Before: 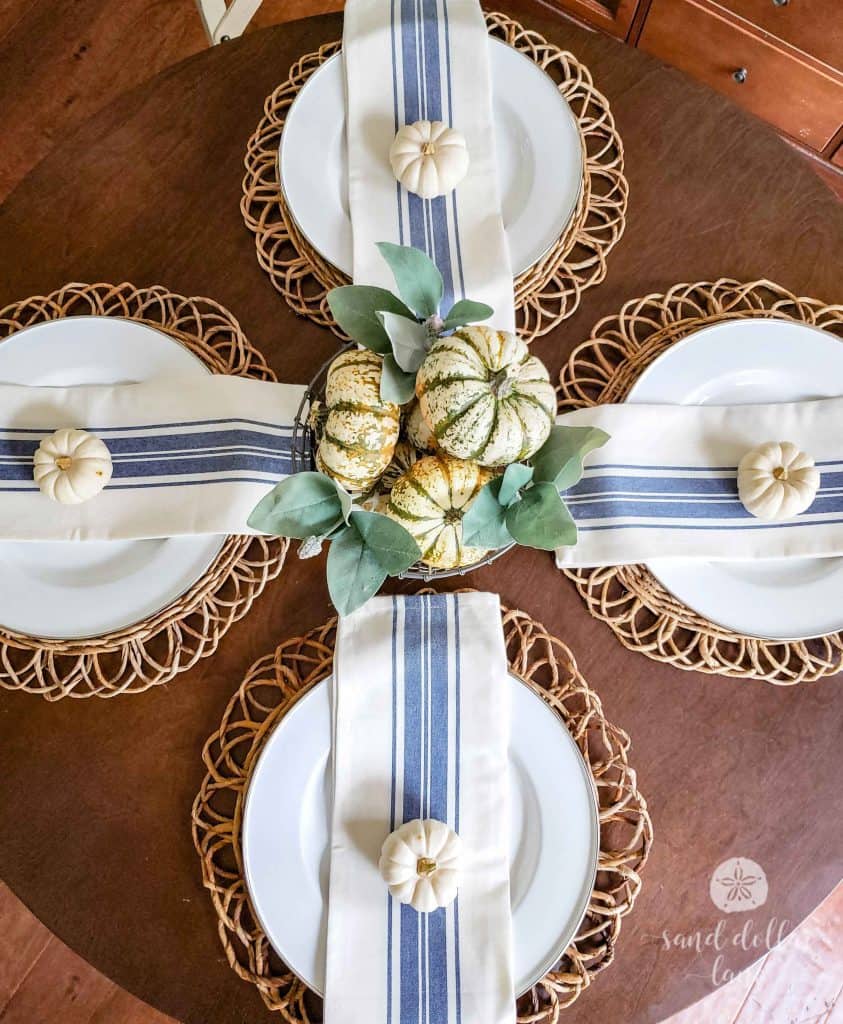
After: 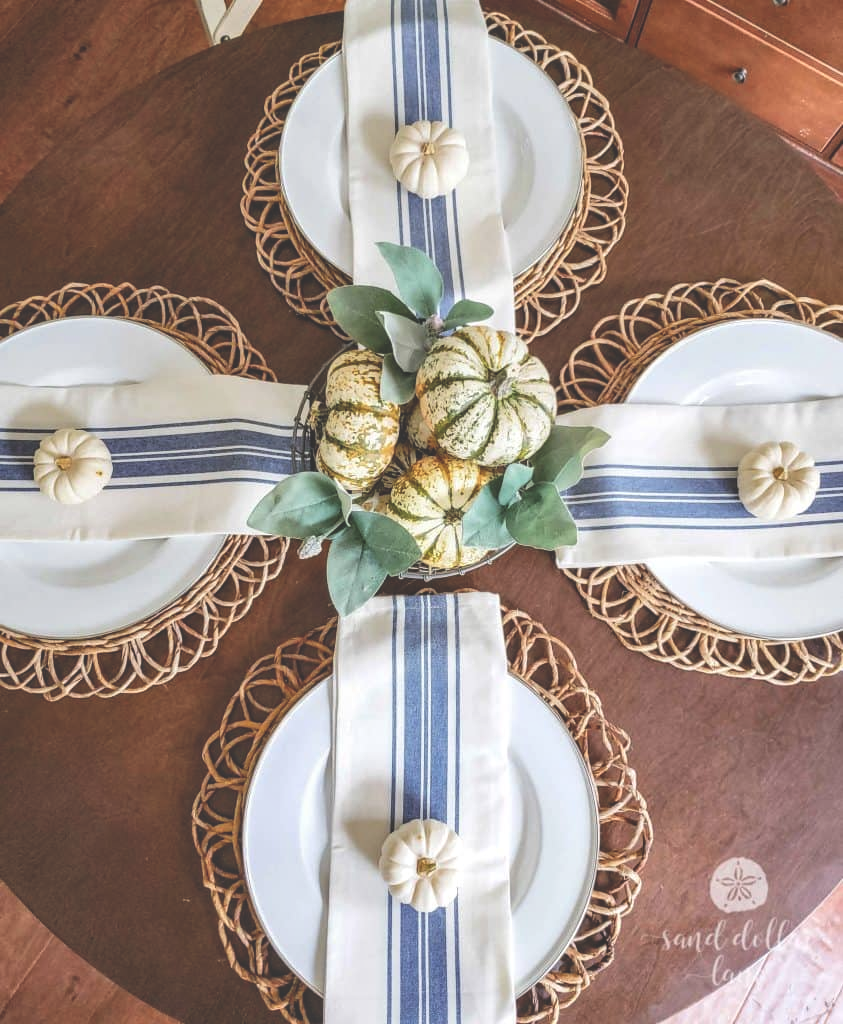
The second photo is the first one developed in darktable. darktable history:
local contrast: detail 117%
exposure: black level correction -0.031, compensate exposure bias true, compensate highlight preservation false
